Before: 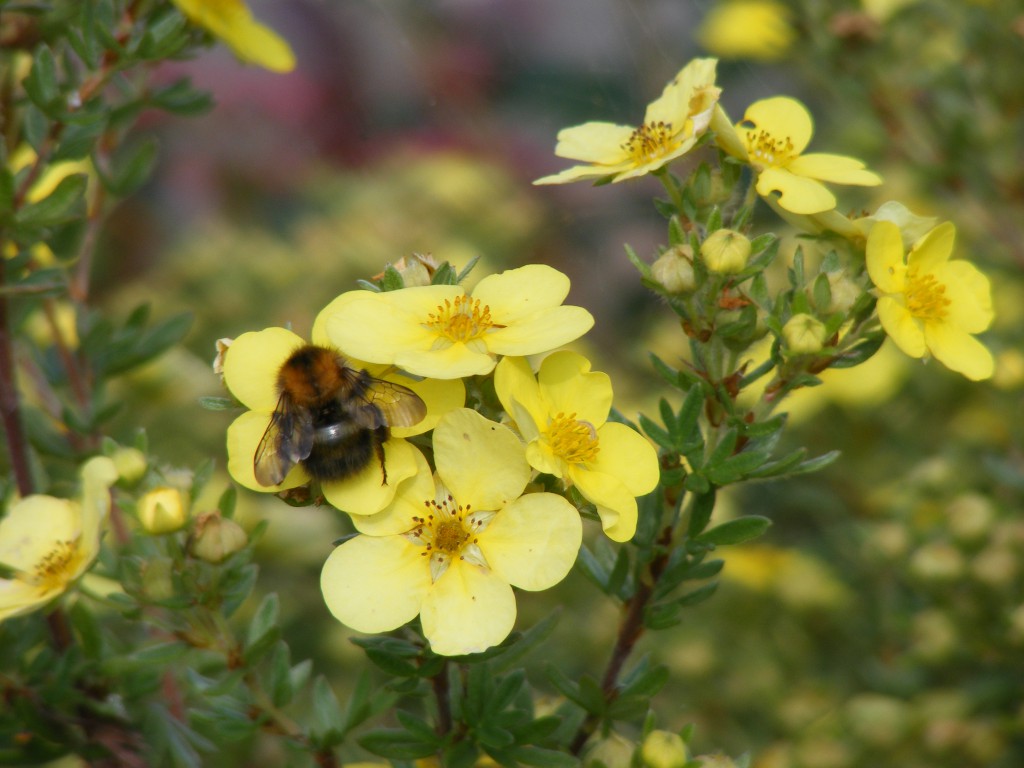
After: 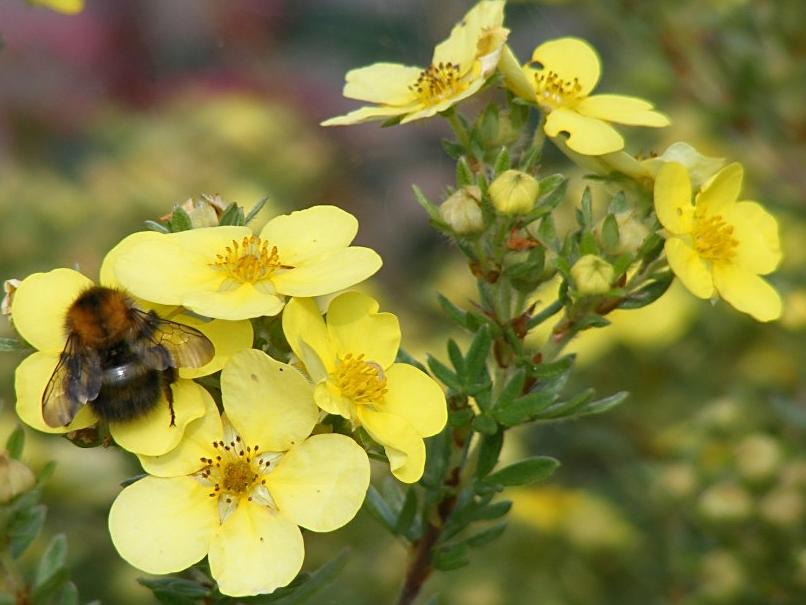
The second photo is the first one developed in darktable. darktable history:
exposure: exposure 0.128 EV, compensate highlight preservation false
sharpen: on, module defaults
crop and rotate: left 20.764%, top 7.773%, right 0.489%, bottom 13.371%
